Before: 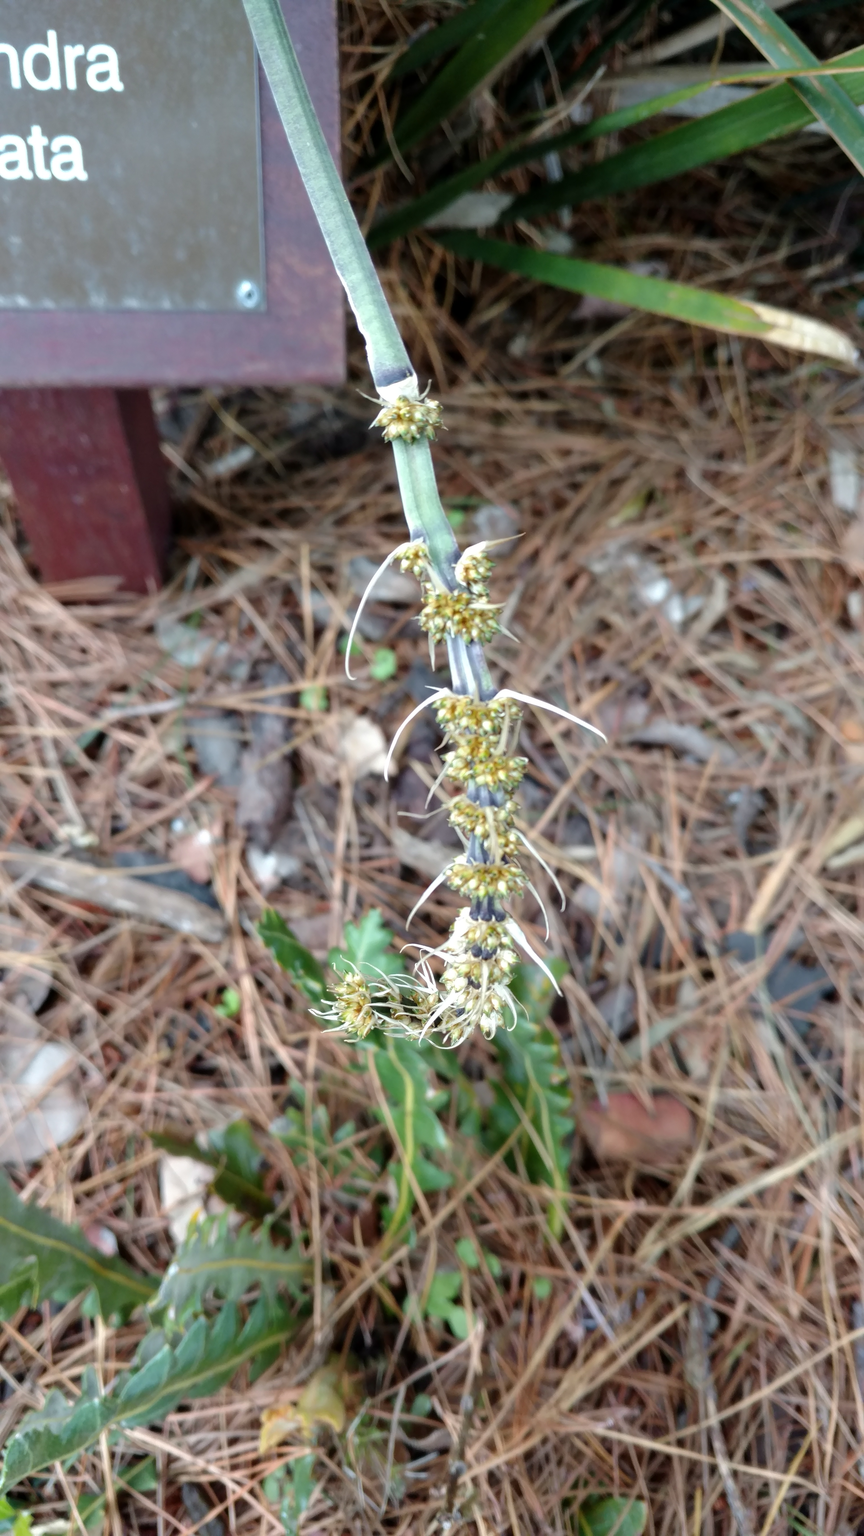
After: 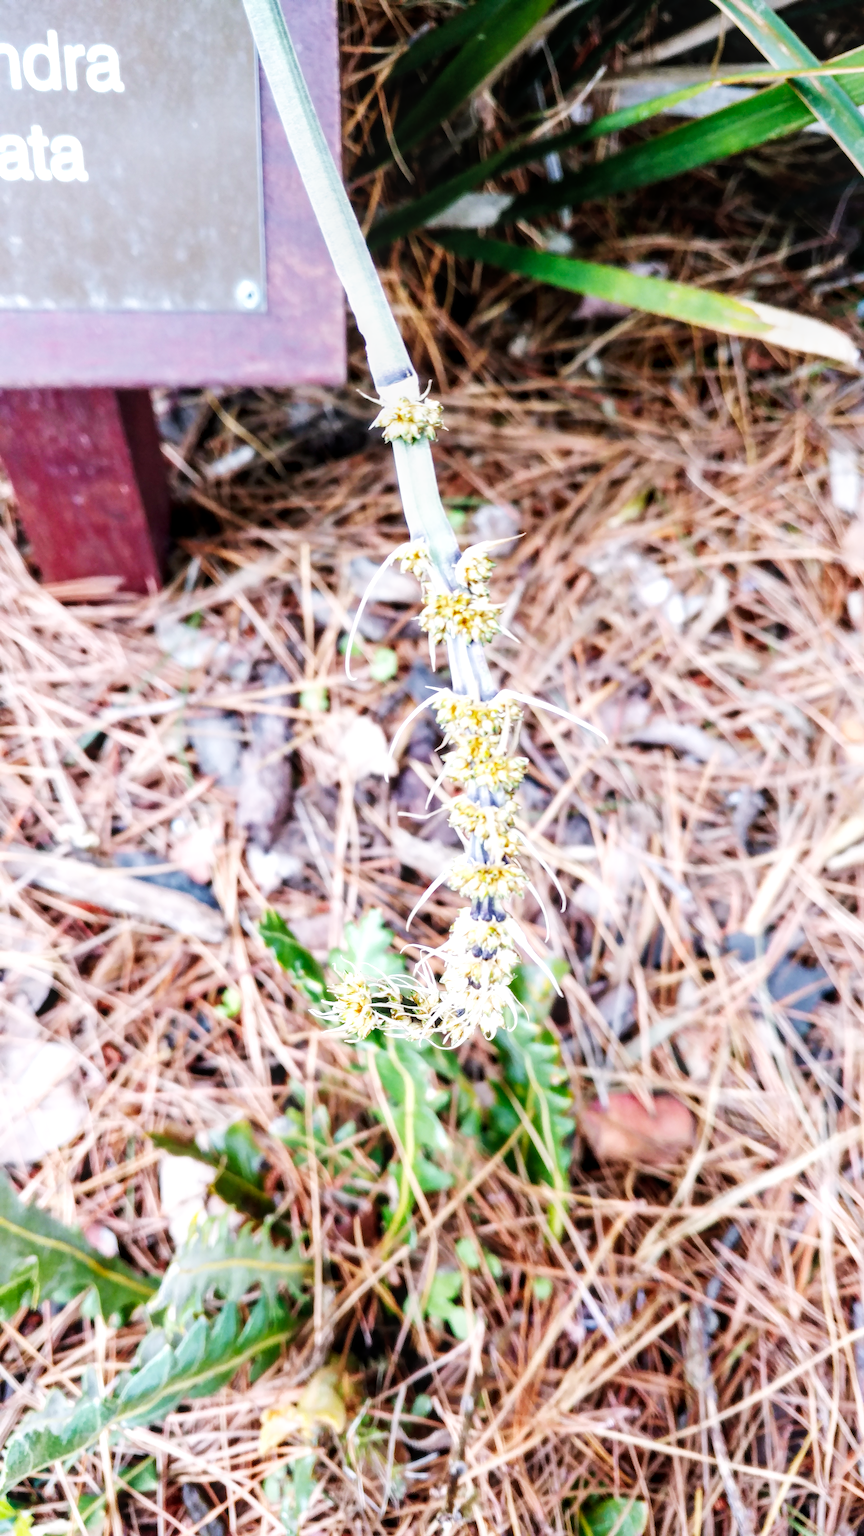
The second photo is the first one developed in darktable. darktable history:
base curve: curves: ch0 [(0, 0) (0.007, 0.004) (0.027, 0.03) (0.046, 0.07) (0.207, 0.54) (0.442, 0.872) (0.673, 0.972) (1, 1)], preserve colors none
white balance: red 1.05, blue 1.072
local contrast: on, module defaults
